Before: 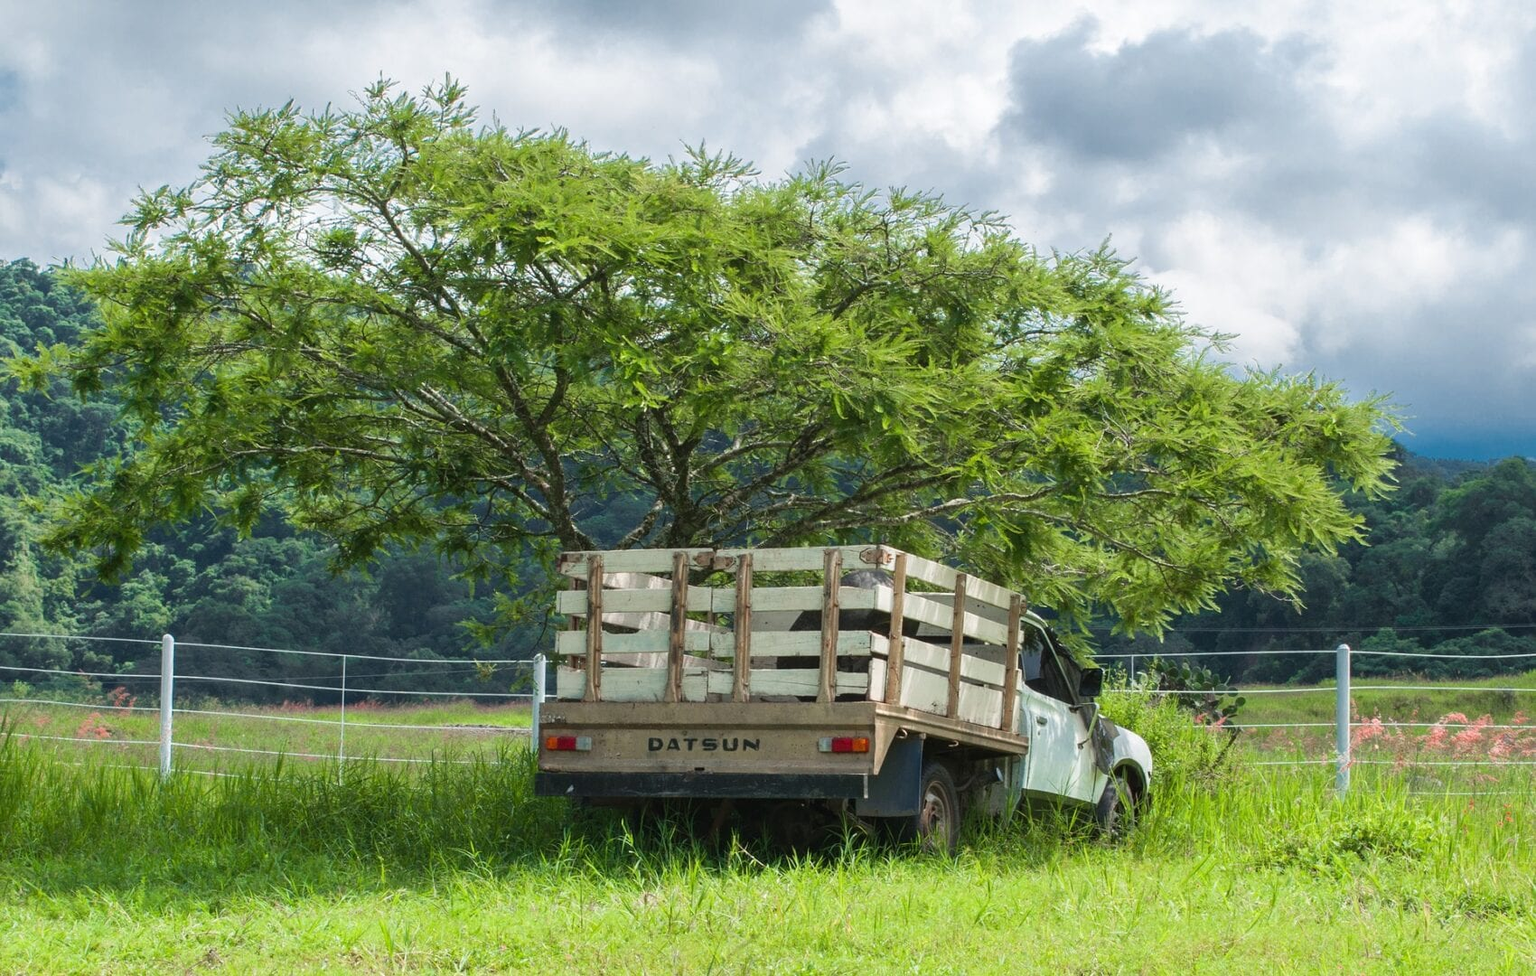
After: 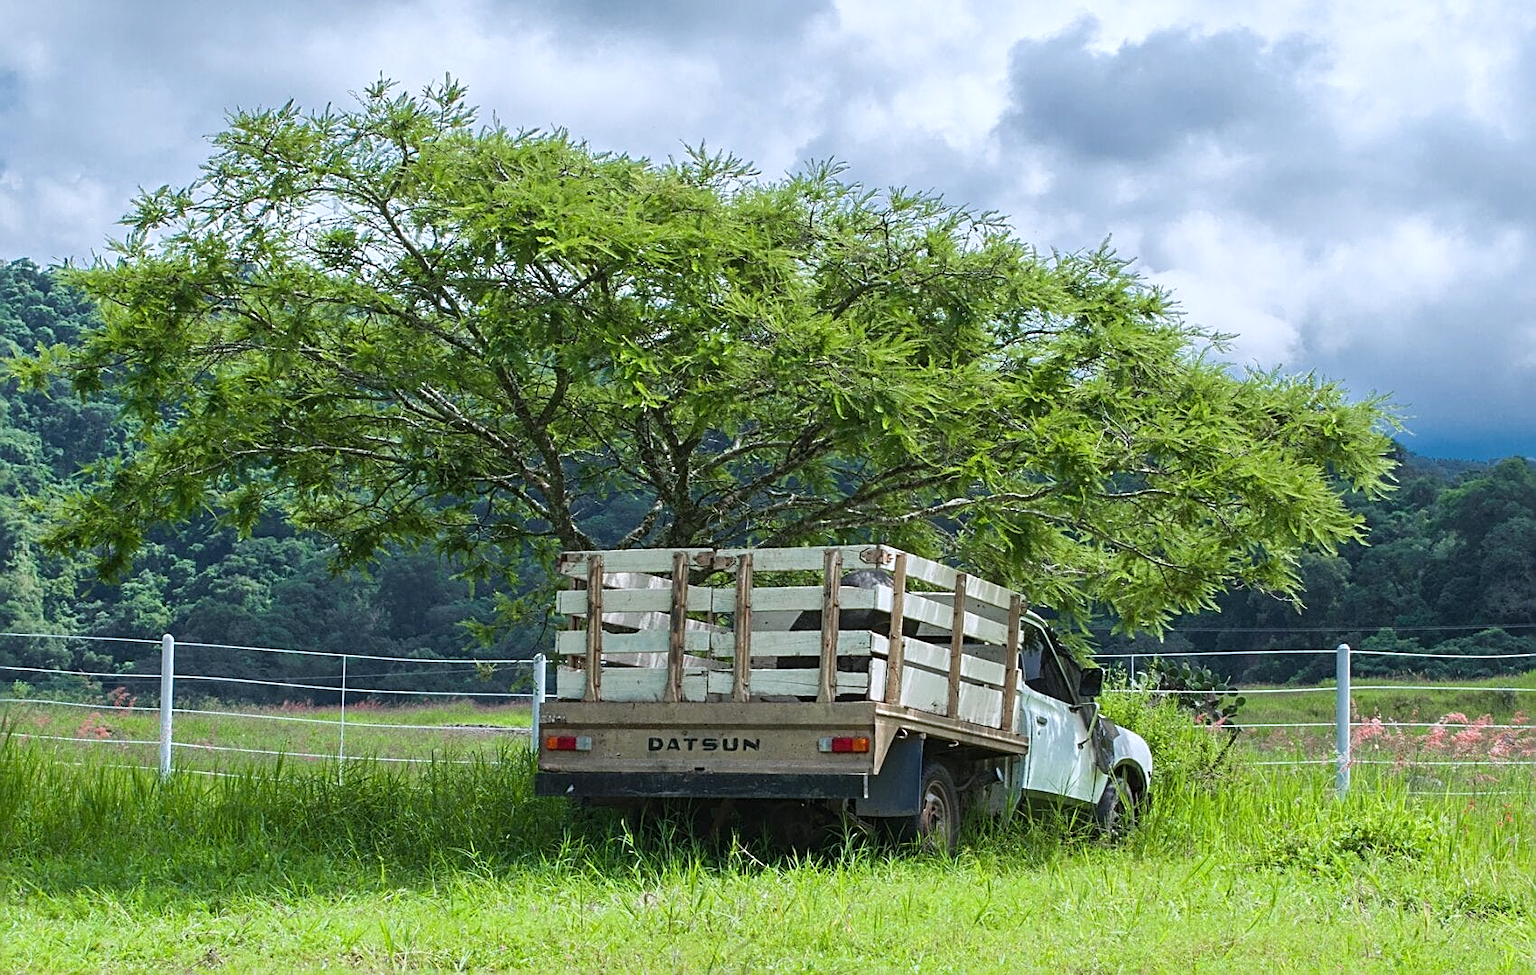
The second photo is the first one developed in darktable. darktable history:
white balance: red 0.954, blue 1.079
sharpen: radius 2.543, amount 0.636
